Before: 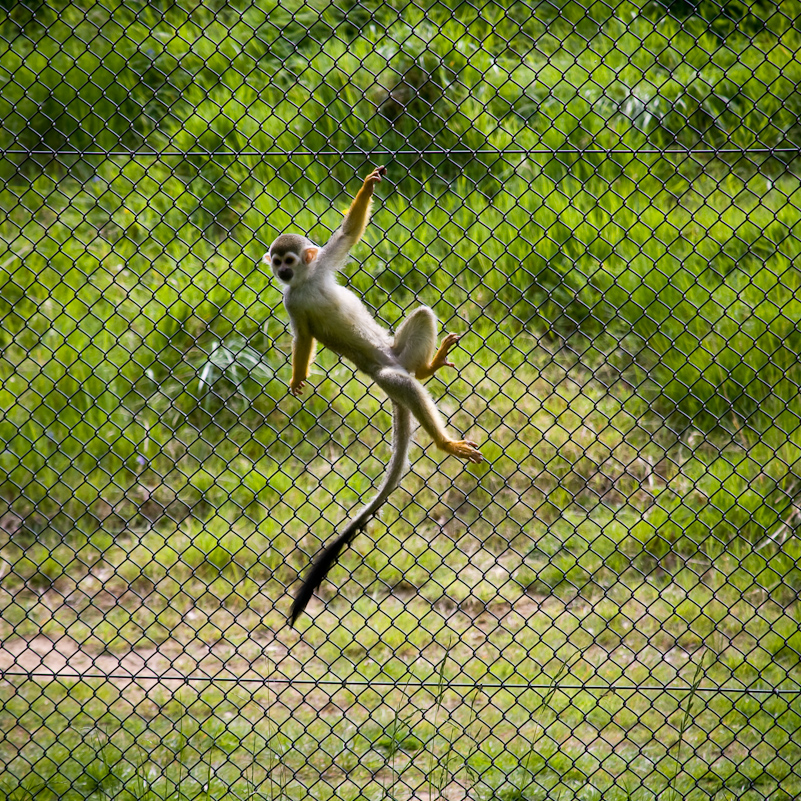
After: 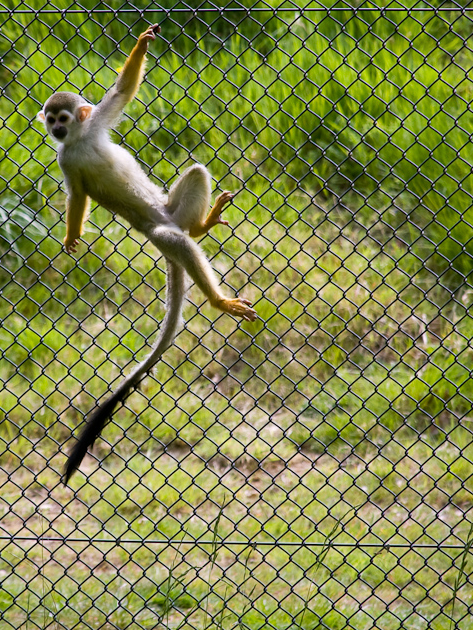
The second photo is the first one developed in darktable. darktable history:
white balance: red 1.004, blue 1.024
crop and rotate: left 28.256%, top 17.734%, right 12.656%, bottom 3.573%
shadows and highlights: soften with gaussian
